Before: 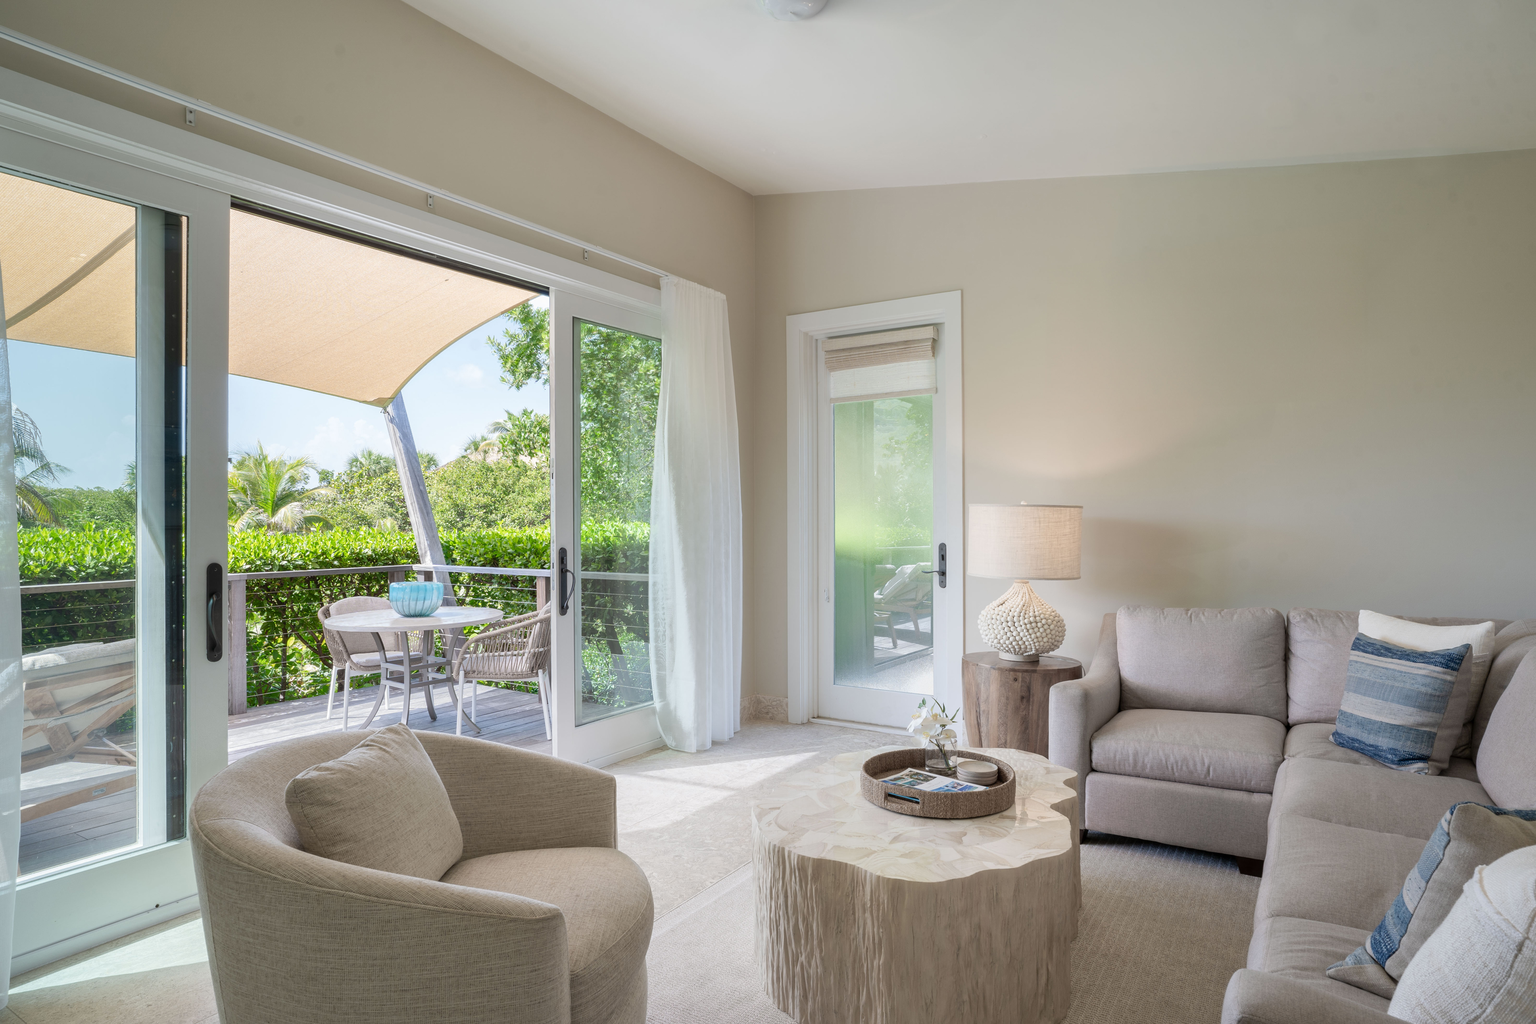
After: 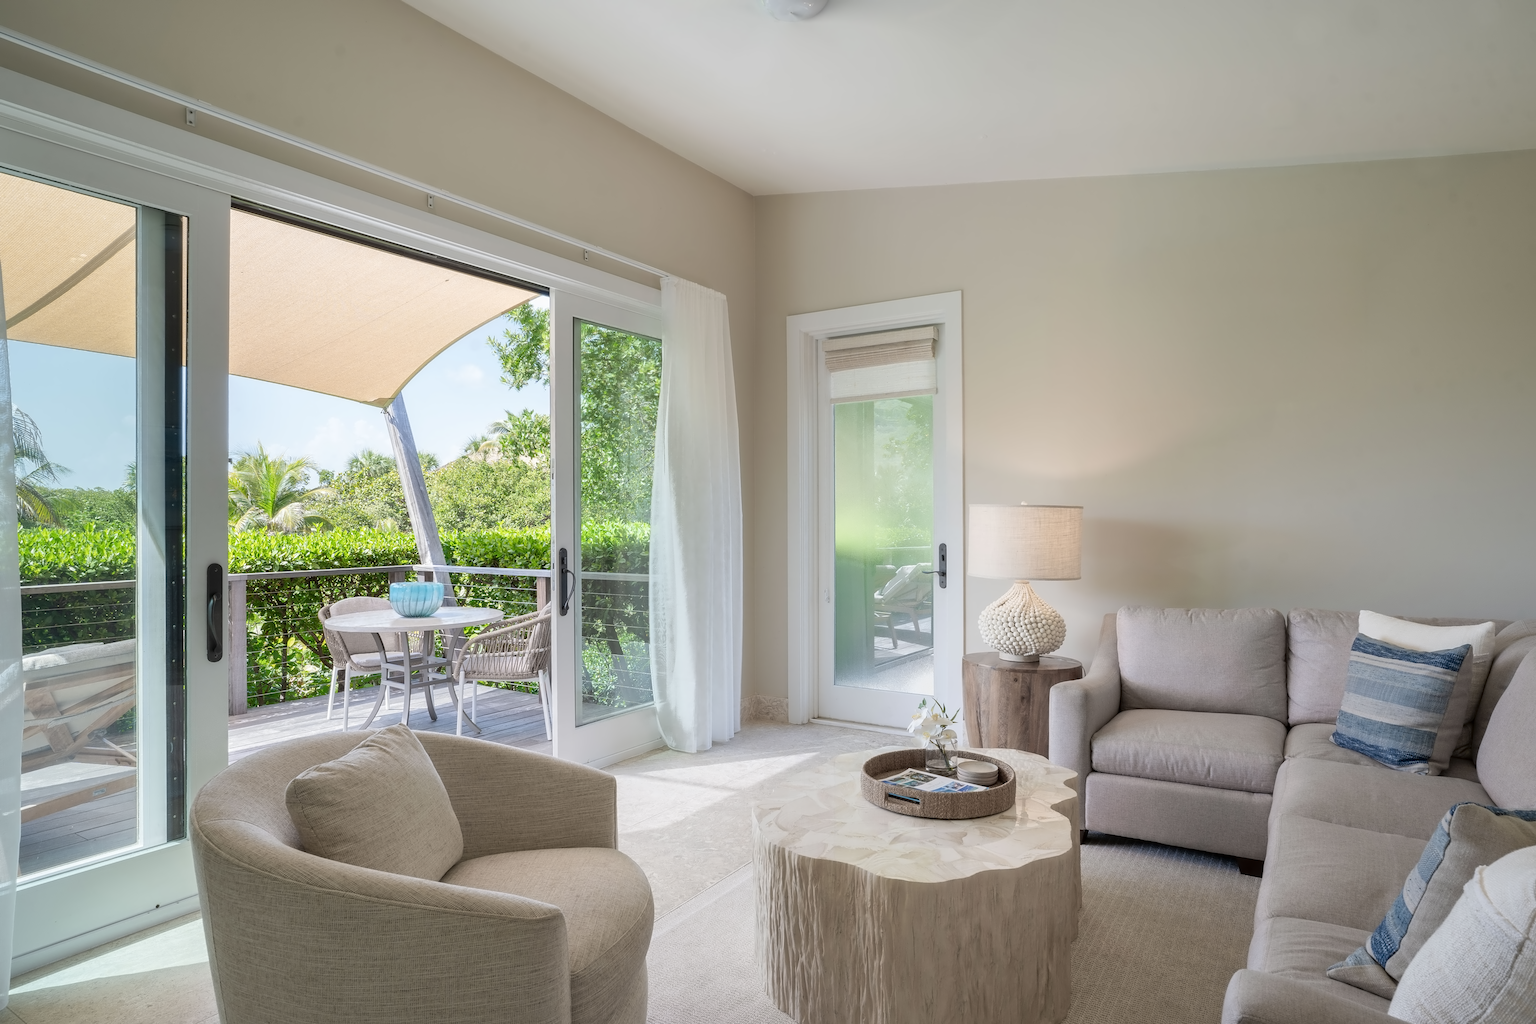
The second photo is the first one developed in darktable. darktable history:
contrast equalizer: y [[0.5 ×4, 0.524, 0.59], [0.5 ×6], [0.5 ×6], [0, 0, 0, 0.01, 0.045, 0.012], [0, 0, 0, 0.044, 0.195, 0.131]]
